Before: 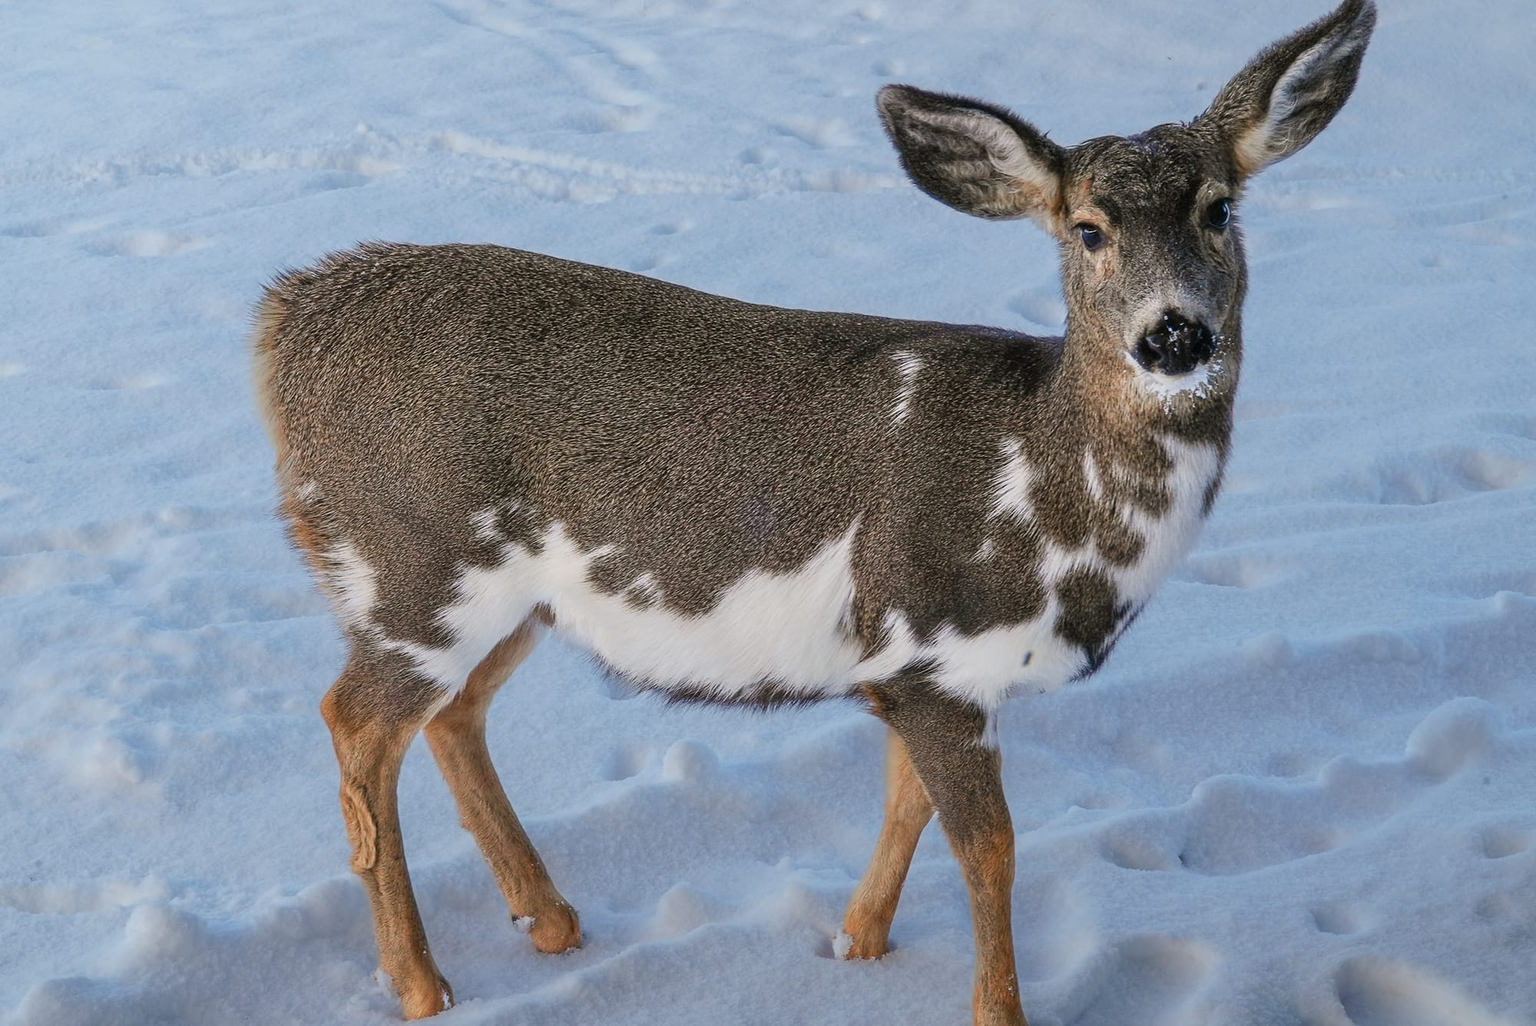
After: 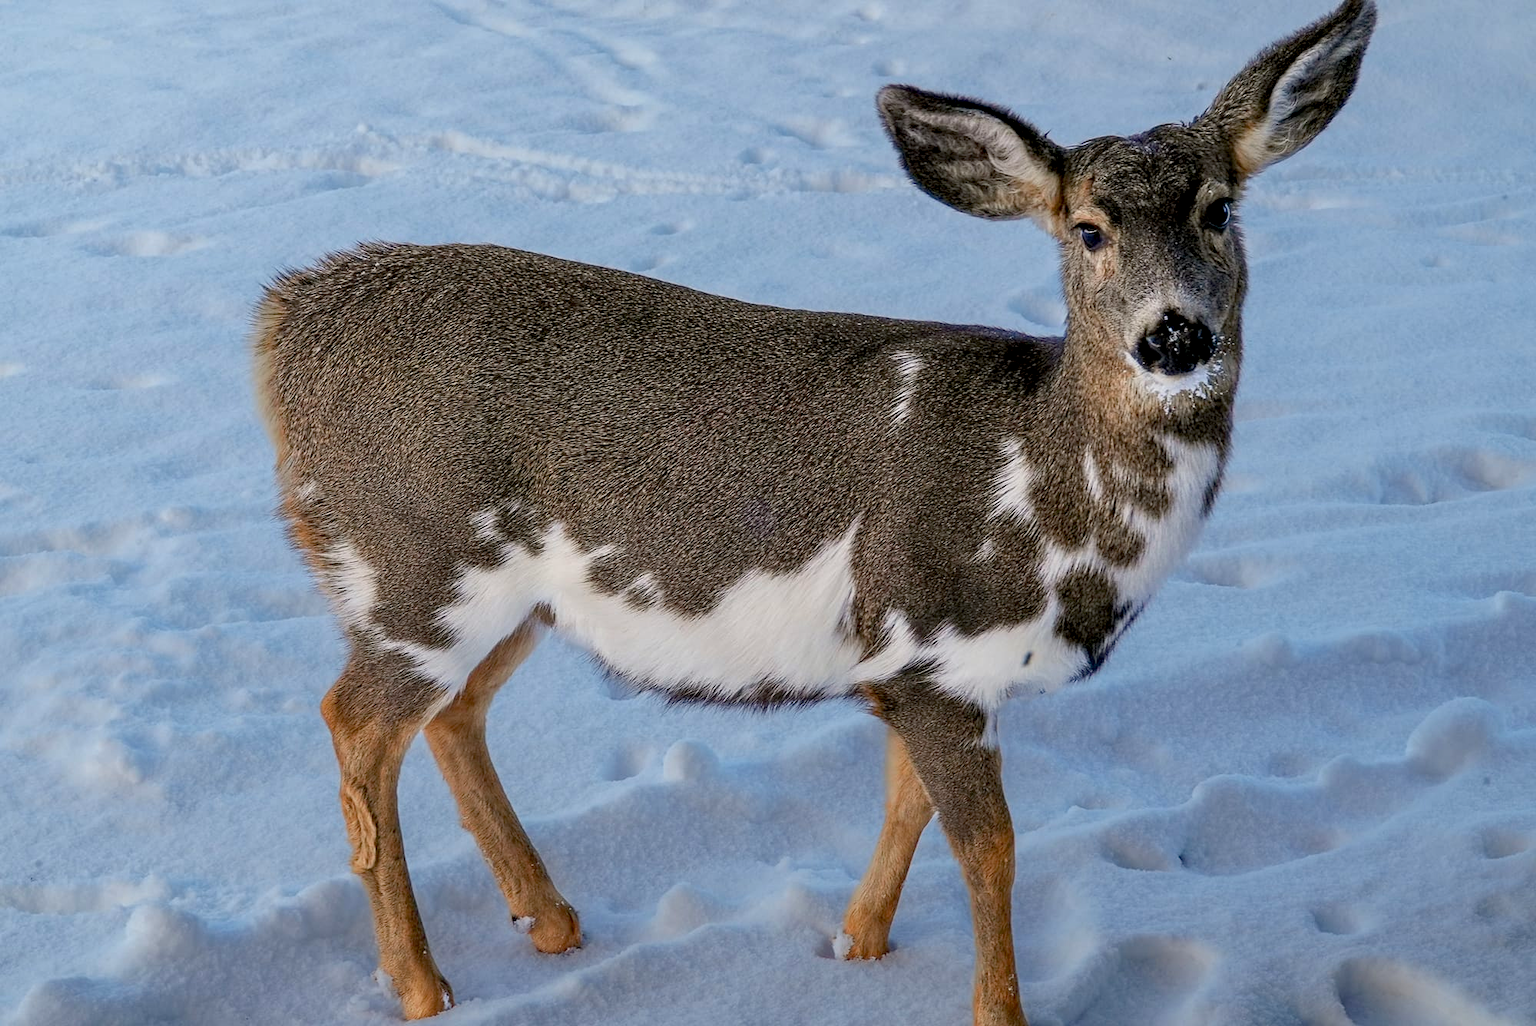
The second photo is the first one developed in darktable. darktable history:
exposure: black level correction 0.011, compensate highlight preservation false
haze removal: compatibility mode true, adaptive false
